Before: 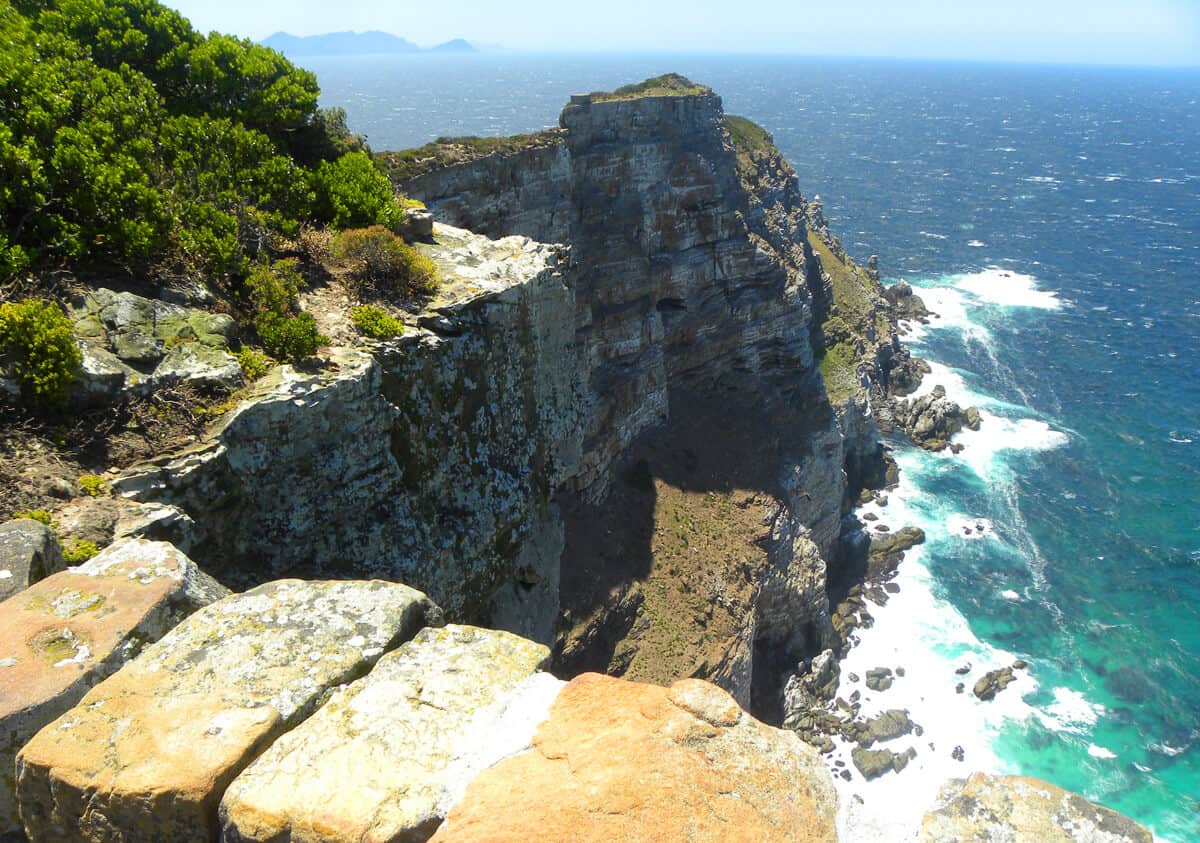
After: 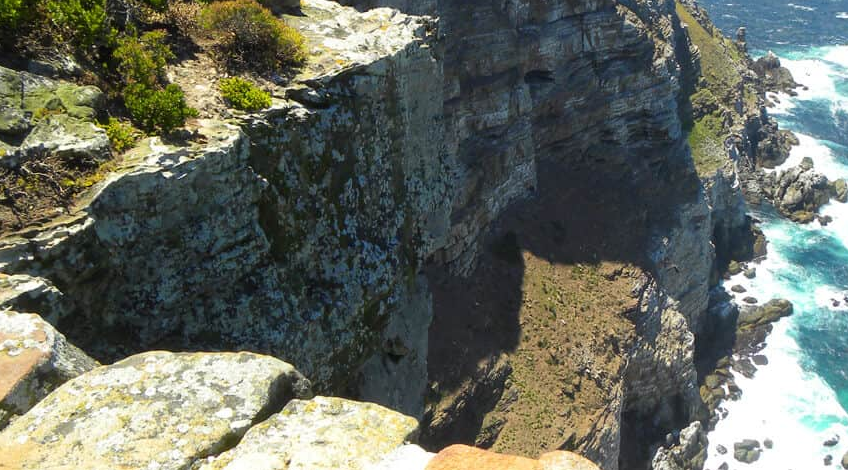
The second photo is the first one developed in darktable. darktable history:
crop: left 11.056%, top 27.127%, right 18.268%, bottom 17.096%
